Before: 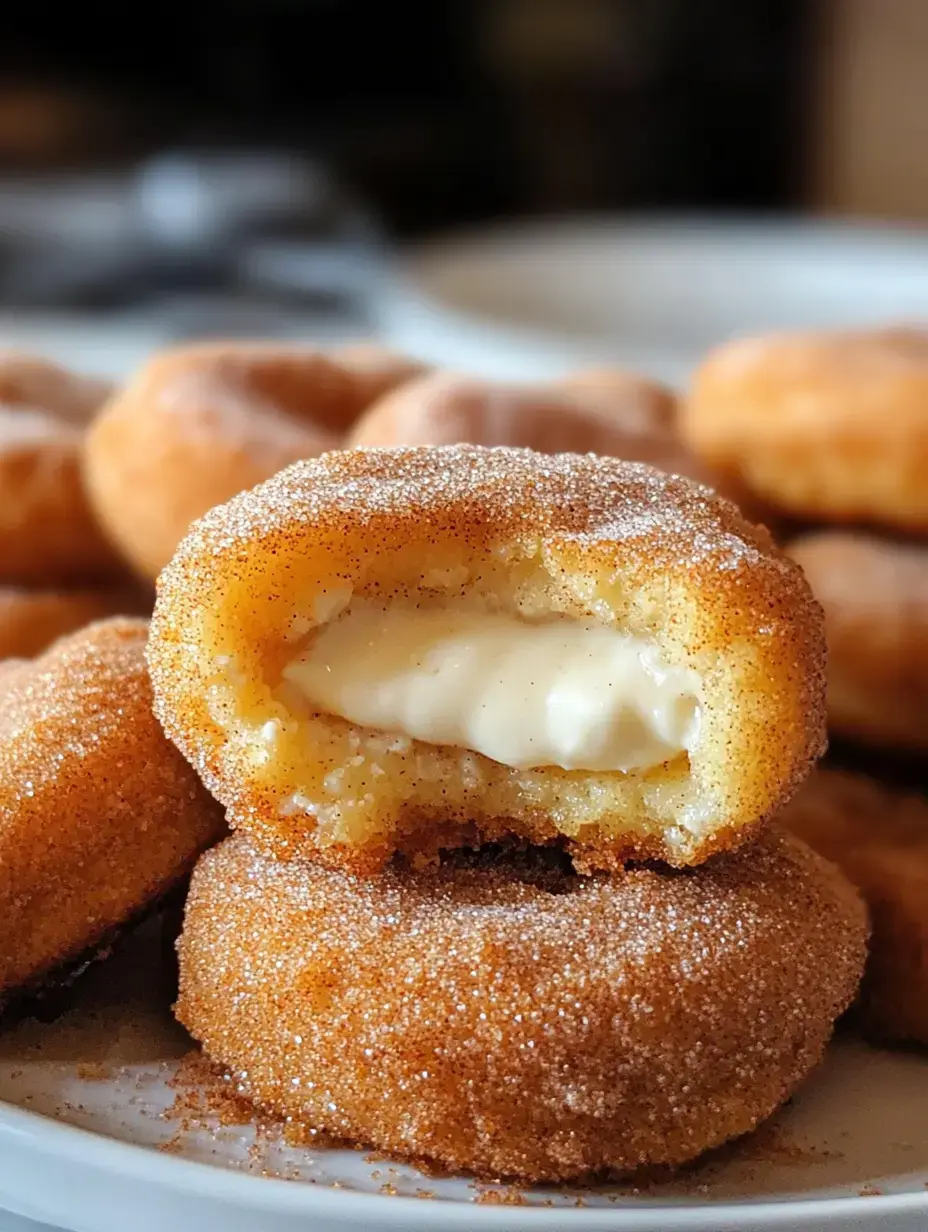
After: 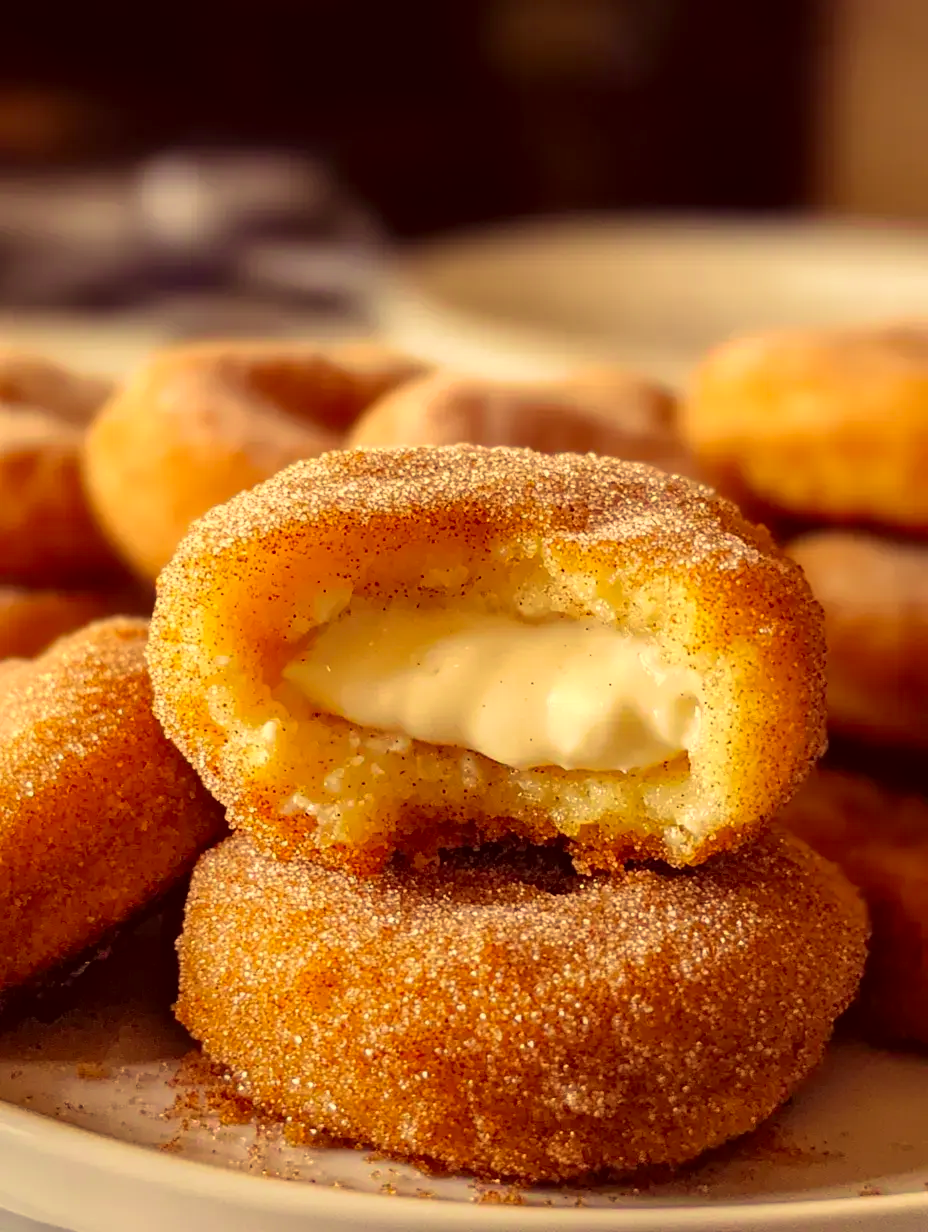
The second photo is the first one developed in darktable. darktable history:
color correction: highlights a* 10.12, highlights b* 39.04, shadows a* 14.62, shadows b* 3.37
velvia: strength 45%
